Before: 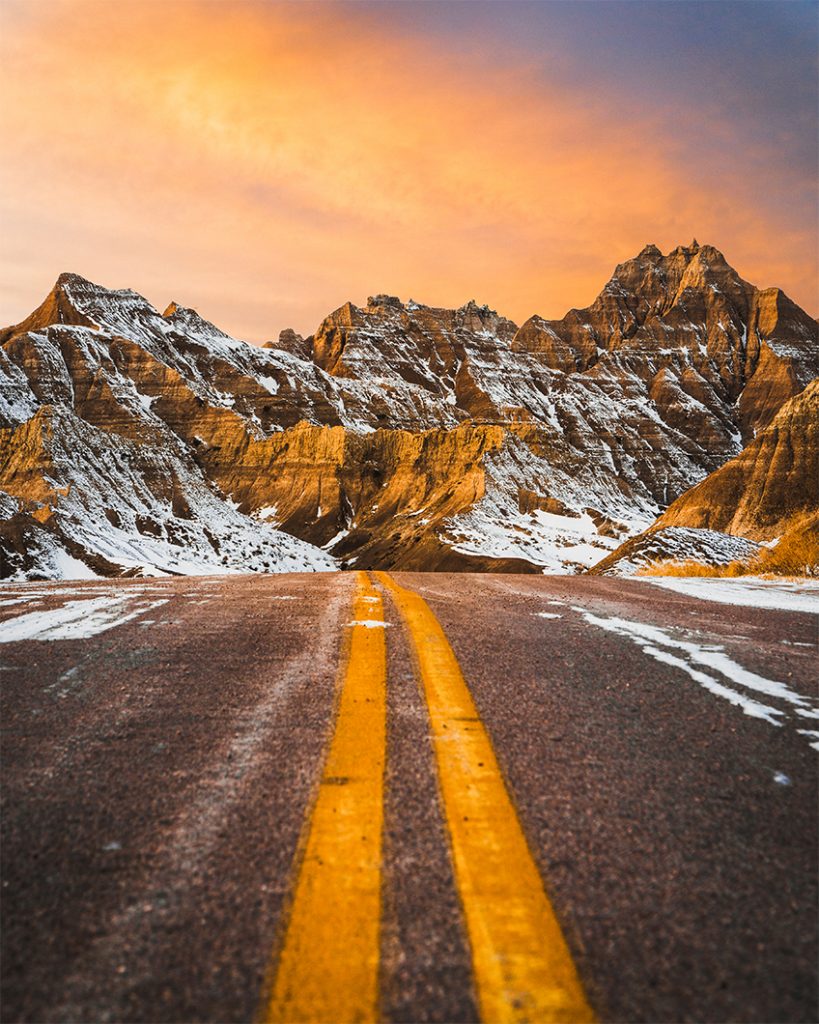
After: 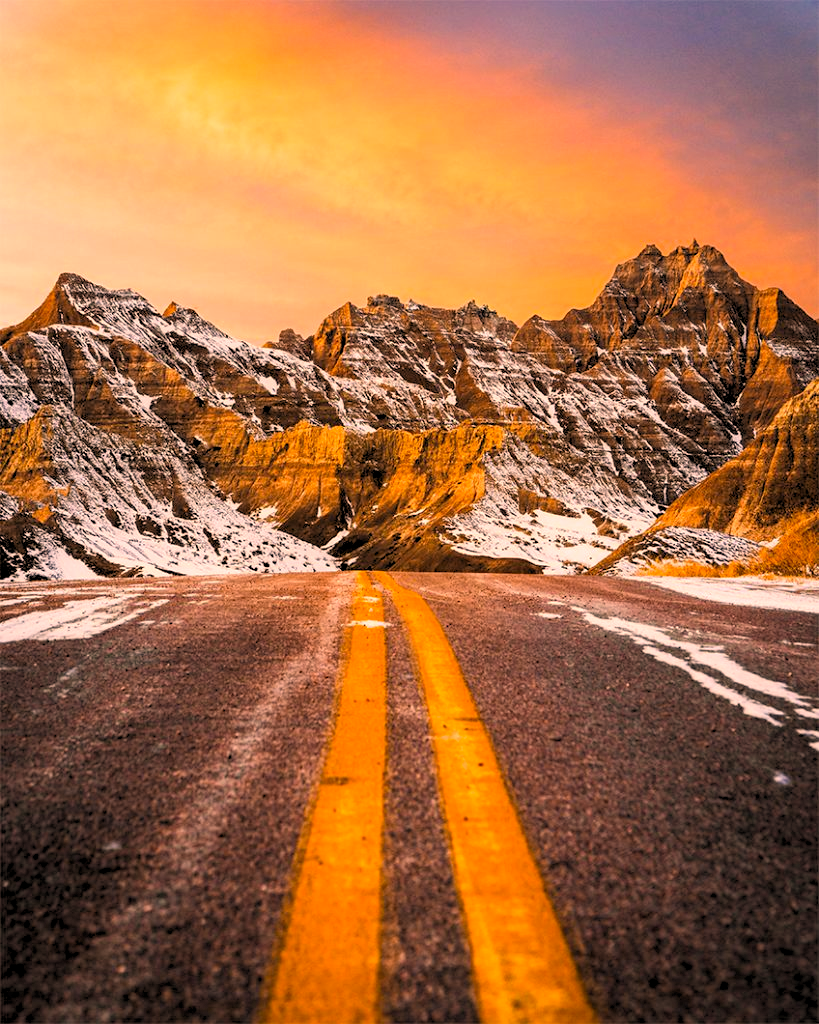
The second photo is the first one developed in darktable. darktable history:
white balance: emerald 1
exposure: compensate highlight preservation false
color correction: highlights a* 21.16, highlights b* 19.61
haze removal: compatibility mode true, adaptive false
rgb levels: levels [[0.013, 0.434, 0.89], [0, 0.5, 1], [0, 0.5, 1]]
